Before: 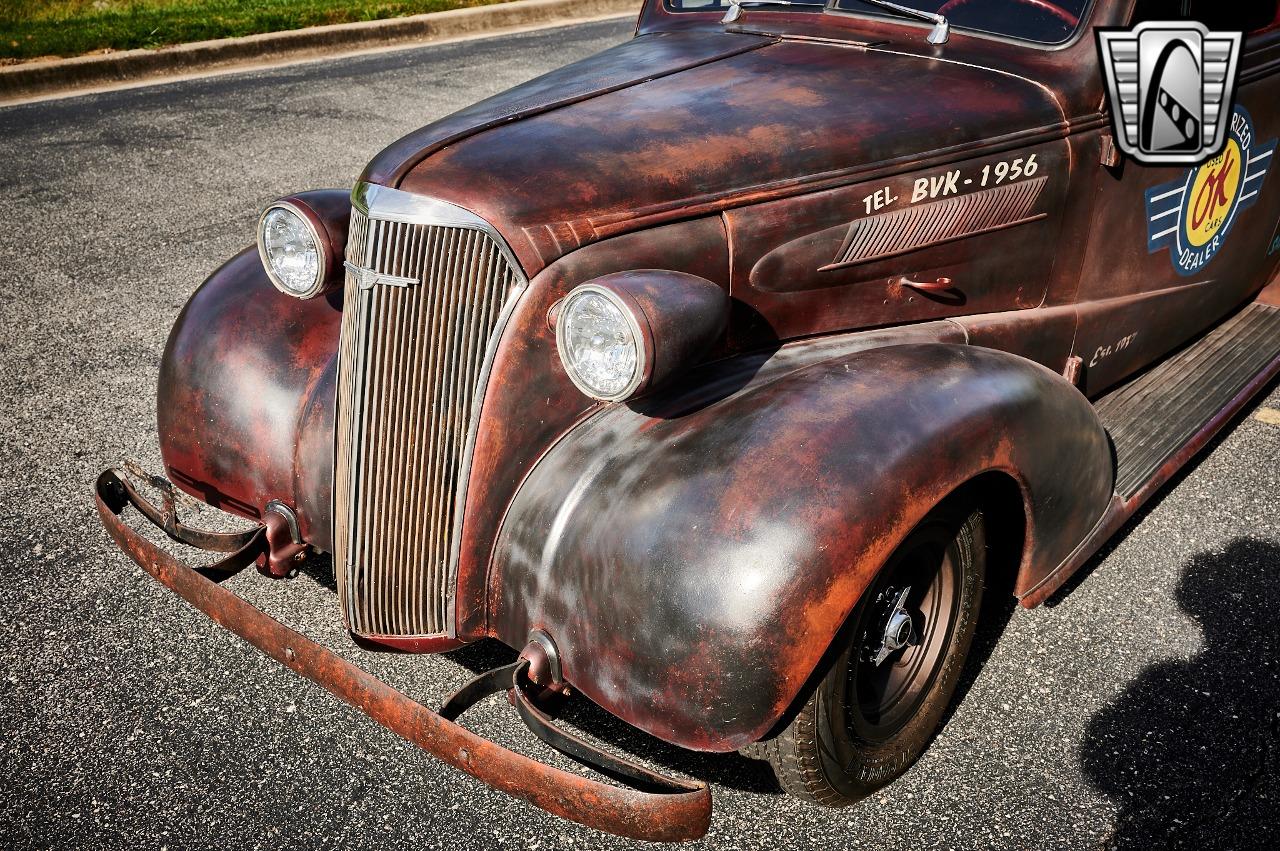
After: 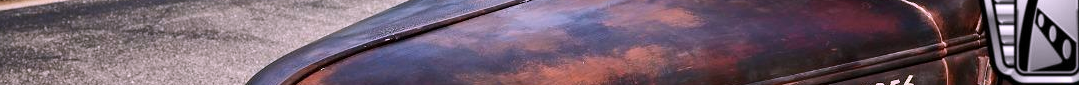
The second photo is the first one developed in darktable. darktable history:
crop and rotate: left 9.644%, top 9.491%, right 6.021%, bottom 80.509%
white balance: red 1.066, blue 1.119
